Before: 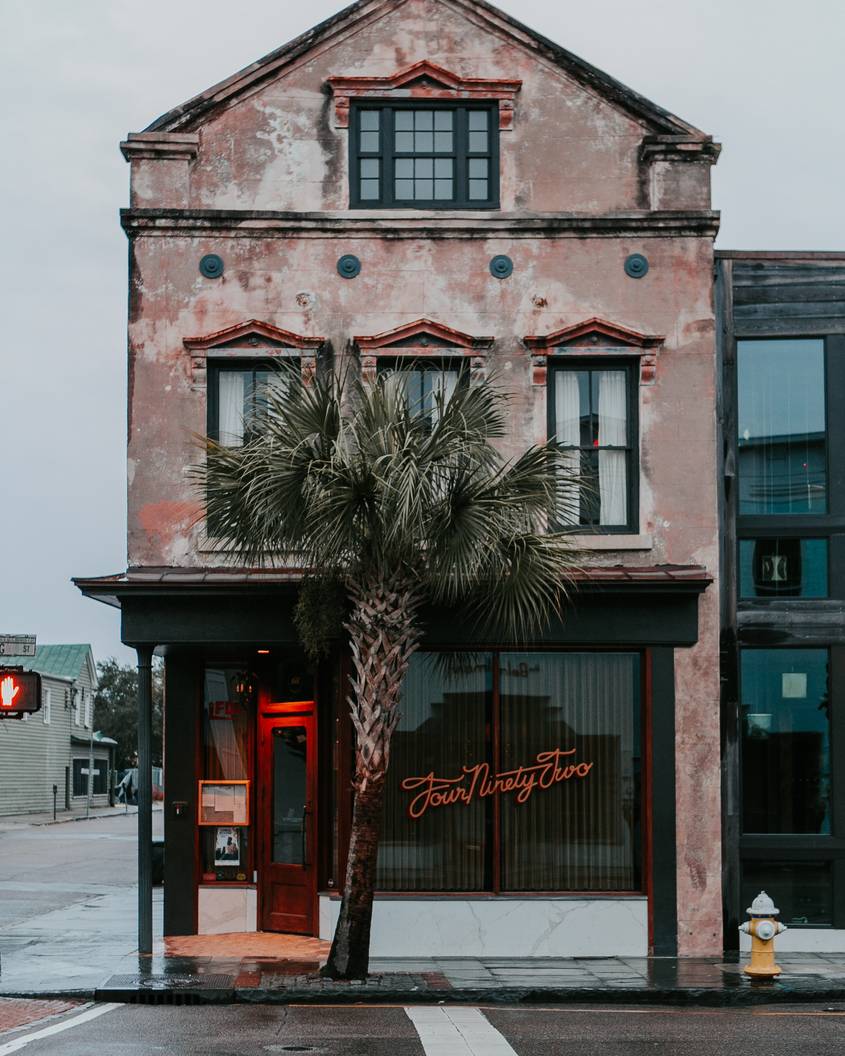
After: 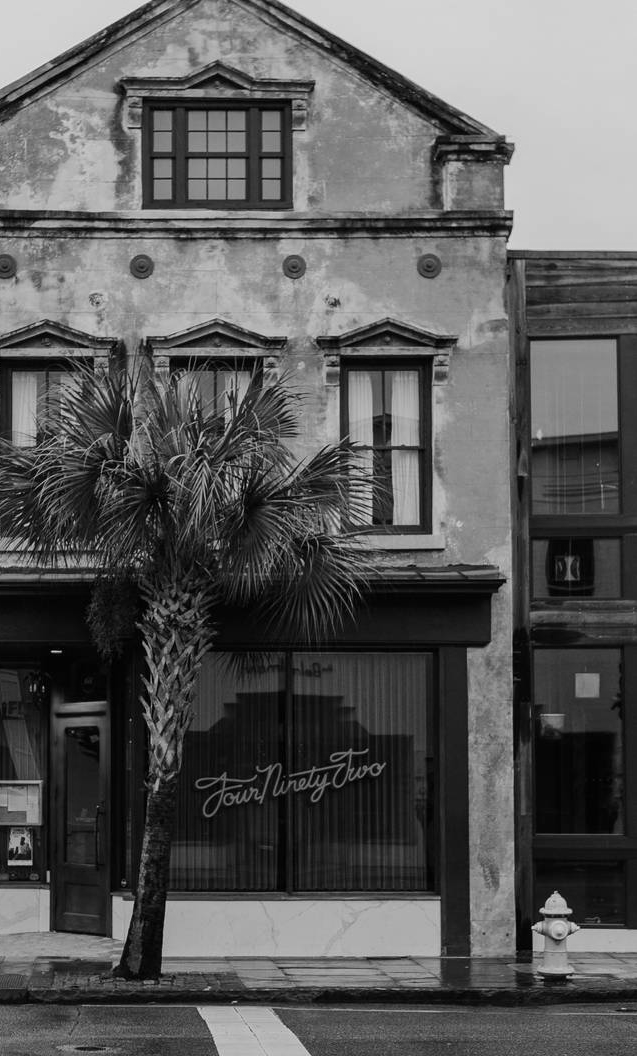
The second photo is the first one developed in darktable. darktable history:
crop and rotate: left 24.6%
monochrome: on, module defaults
